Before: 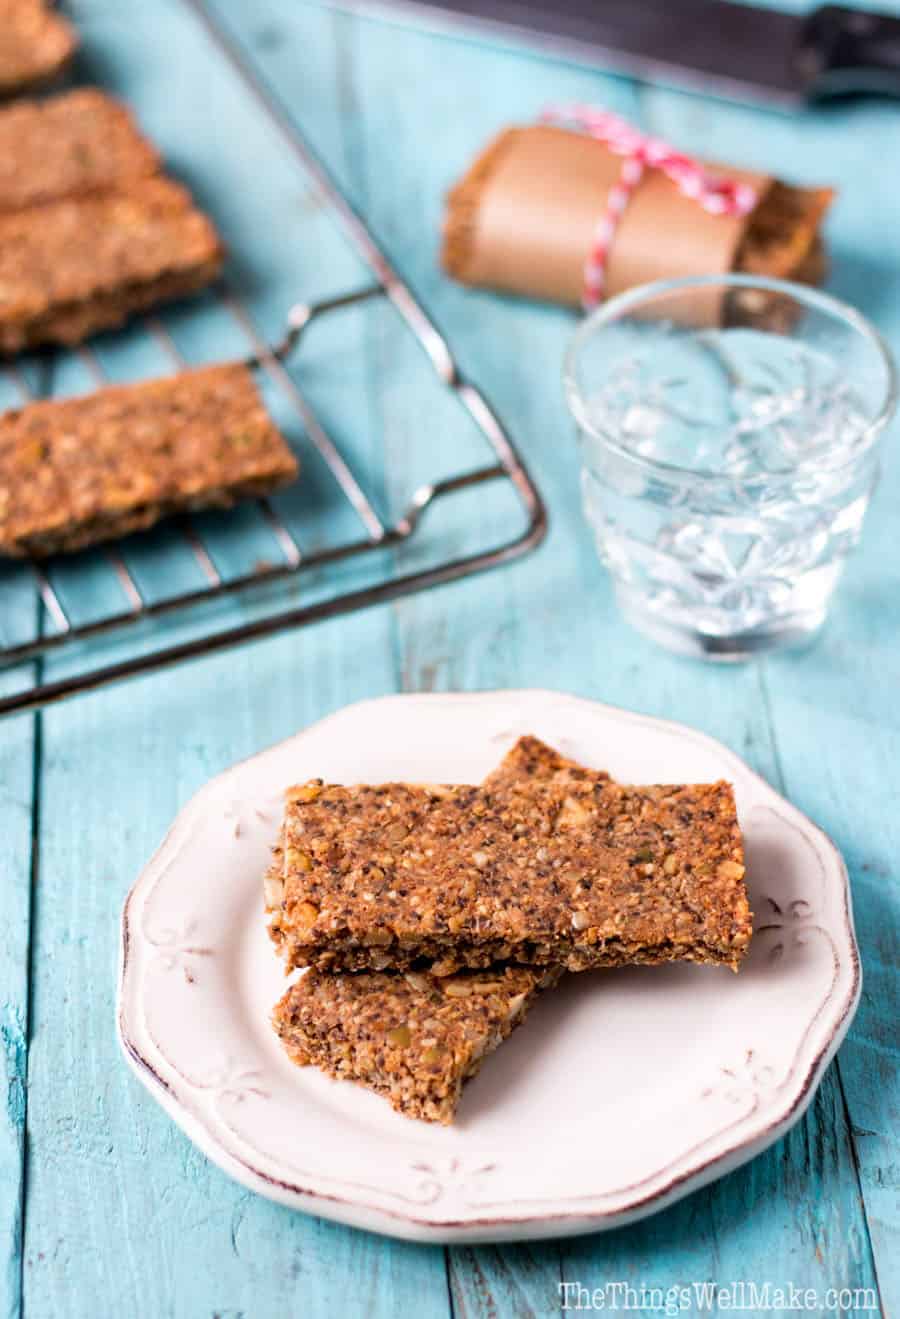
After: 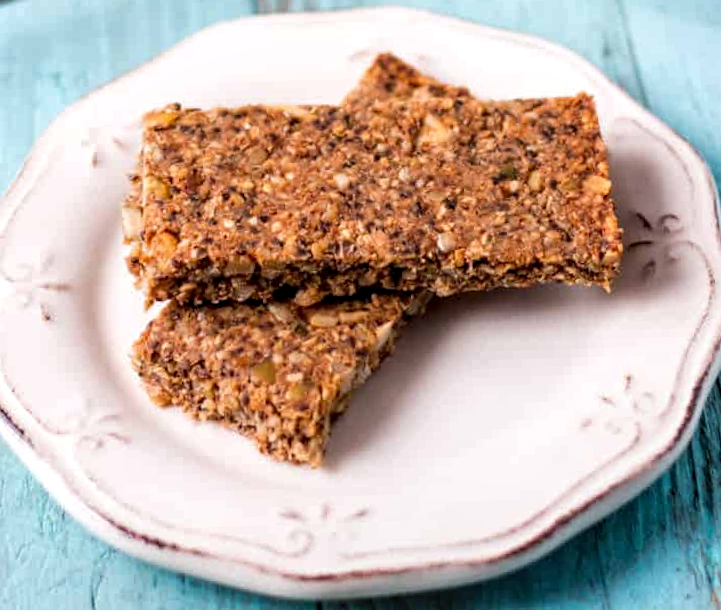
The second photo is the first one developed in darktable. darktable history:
exposure: compensate highlight preservation false
crop and rotate: left 13.306%, top 48.129%, bottom 2.928%
local contrast: detail 130%
rotate and perspective: rotation -1.68°, lens shift (vertical) -0.146, crop left 0.049, crop right 0.912, crop top 0.032, crop bottom 0.96
